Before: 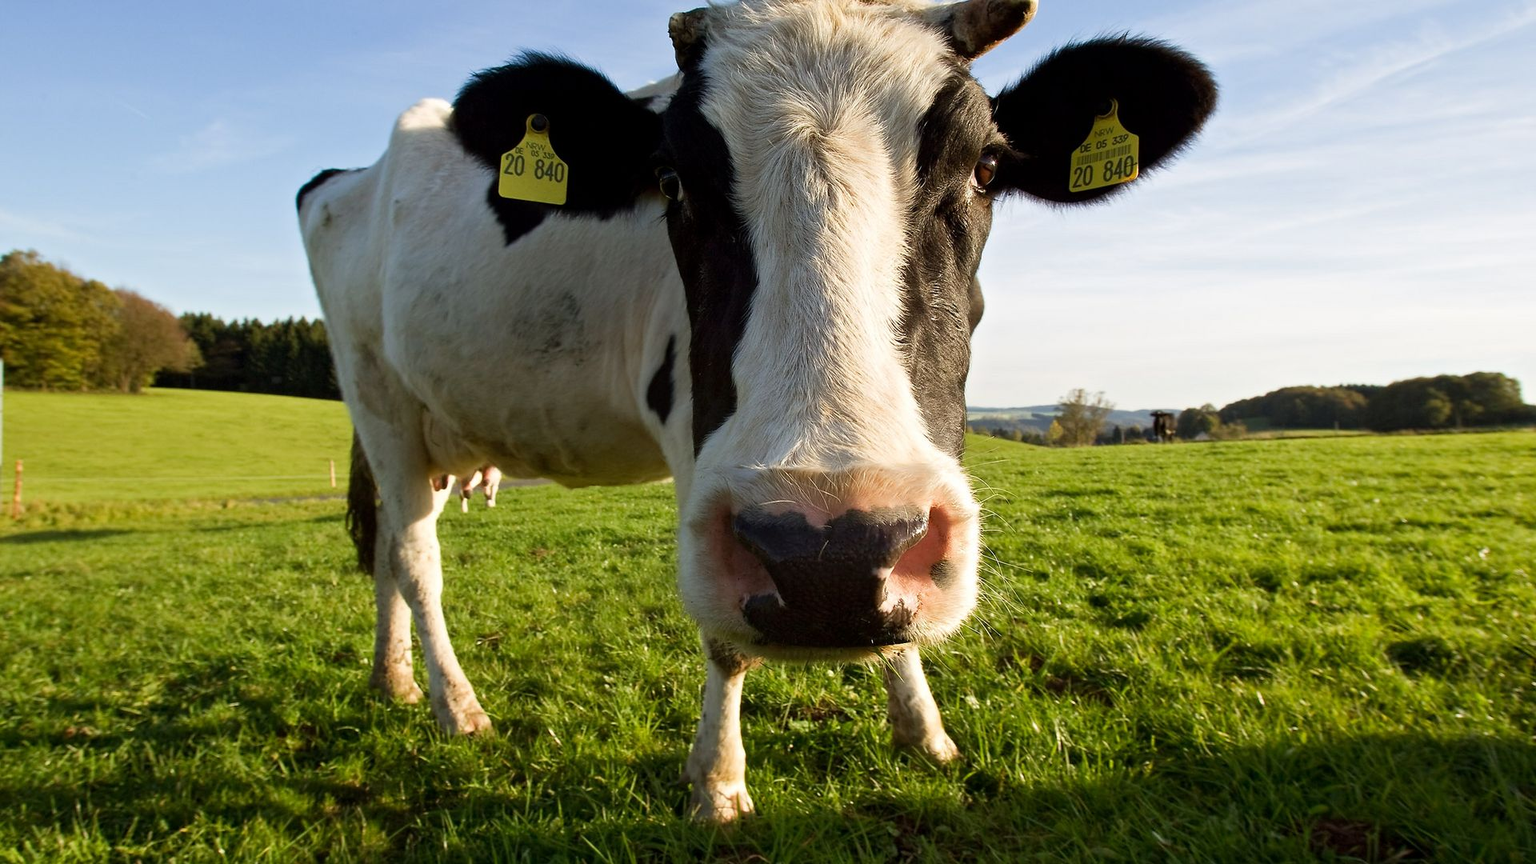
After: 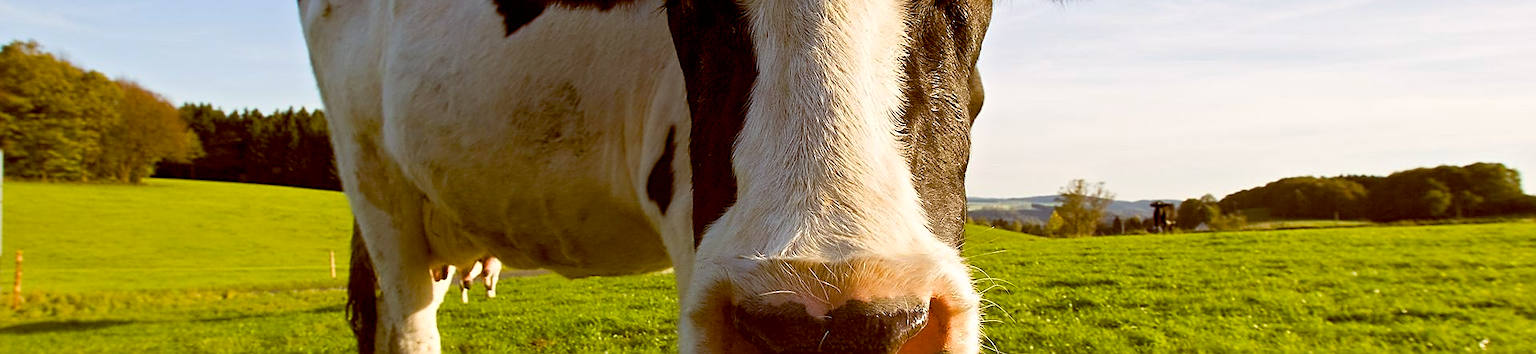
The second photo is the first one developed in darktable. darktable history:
crop and rotate: top 24.286%, bottom 34.643%
sharpen: amount 0.498
color balance rgb: global offset › chroma 0.402%, global offset › hue 33.55°, perceptual saturation grading › global saturation 19.367%, global vibrance 9.662%
